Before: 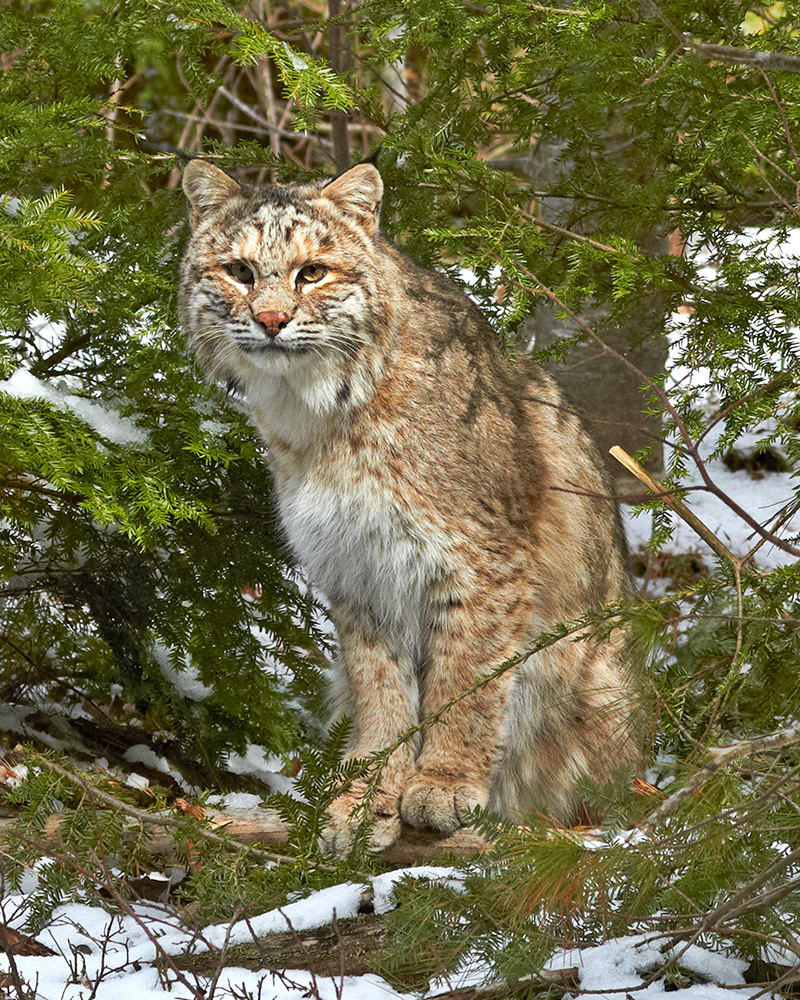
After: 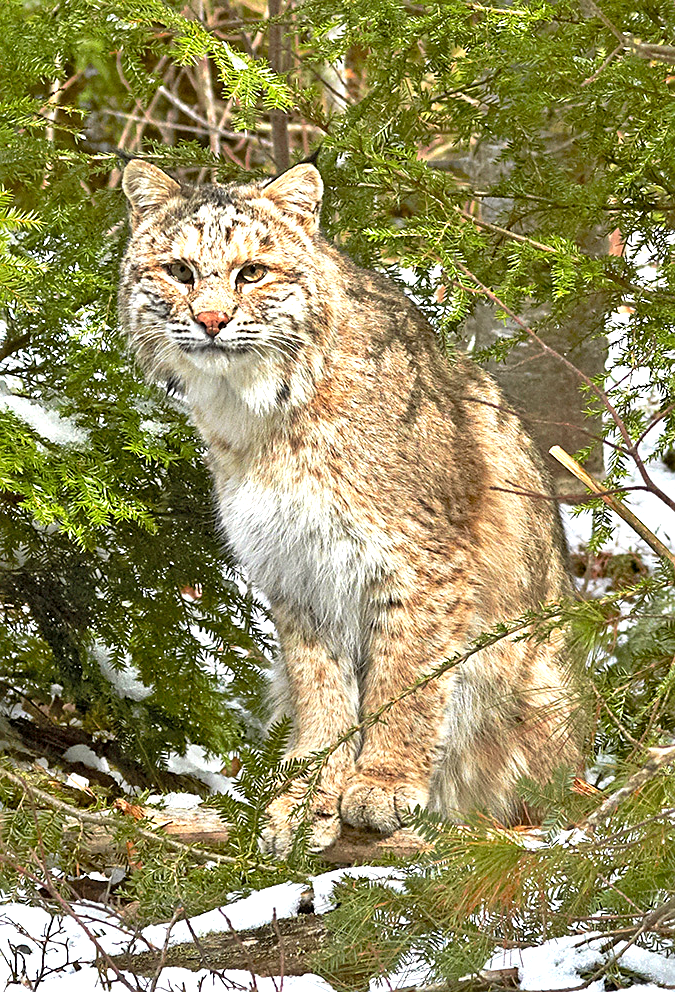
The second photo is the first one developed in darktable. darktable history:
sharpen: on, module defaults
white balance: red 1.009, blue 0.985
crop: left 7.598%, right 7.873%
exposure: black level correction 0.001, exposure 0.955 EV, compensate exposure bias true, compensate highlight preservation false
